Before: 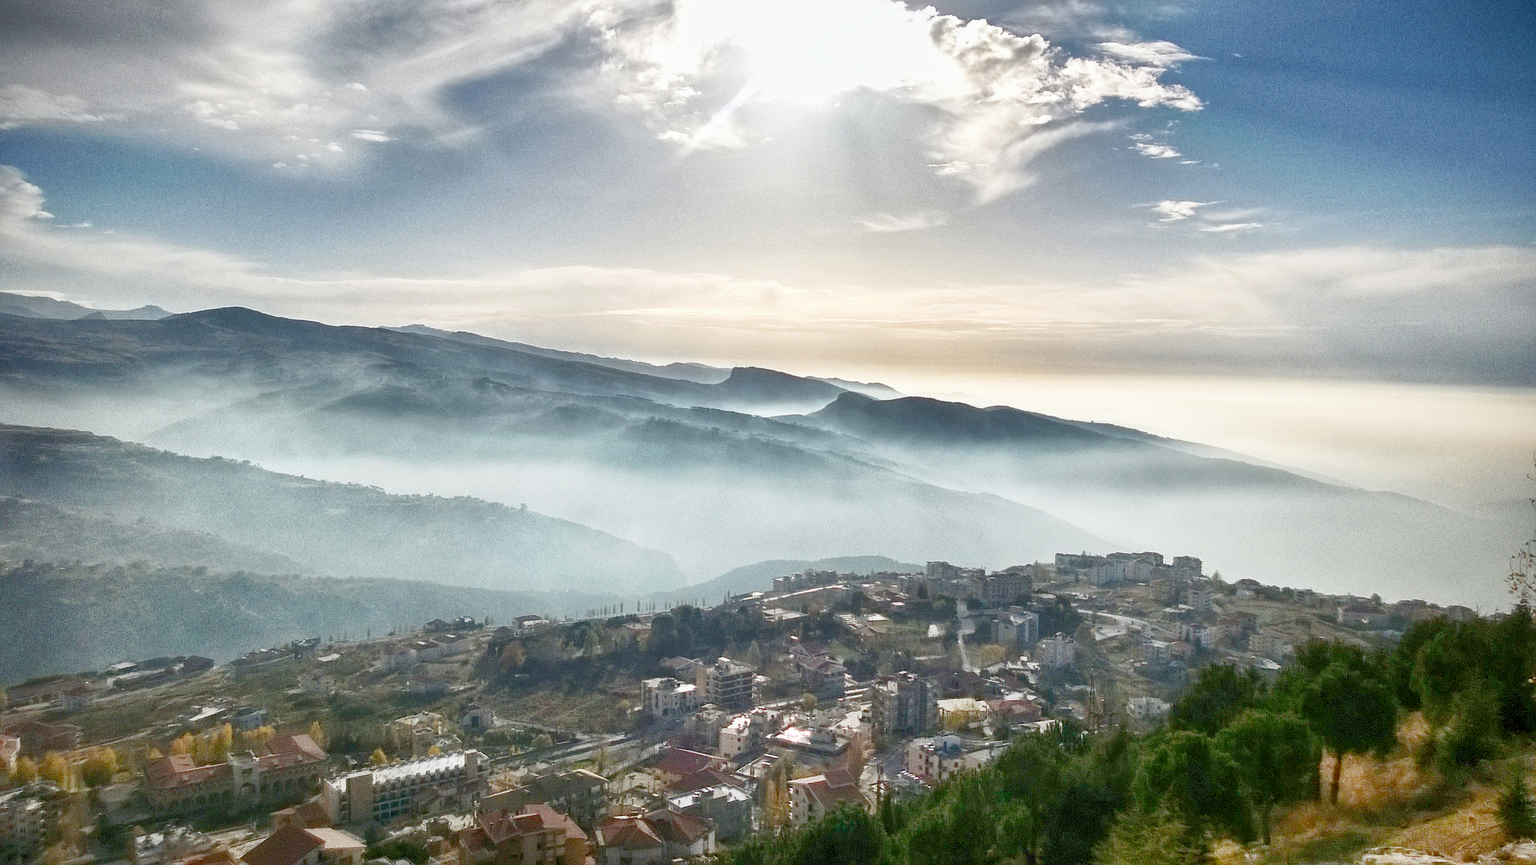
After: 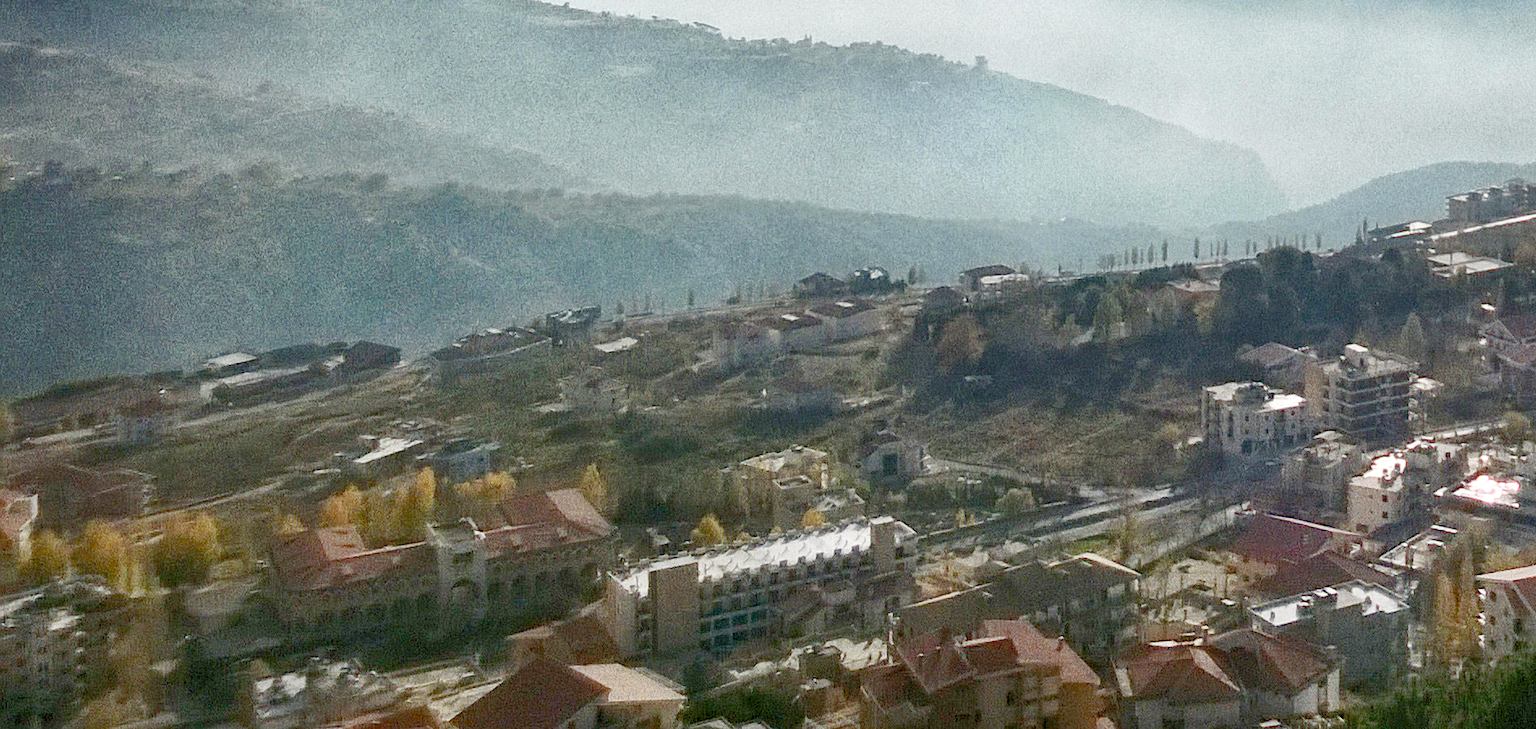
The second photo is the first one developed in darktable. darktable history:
crop and rotate: top 54.778%, right 46.61%, bottom 0.159%
haze removal: compatibility mode true, adaptive false
